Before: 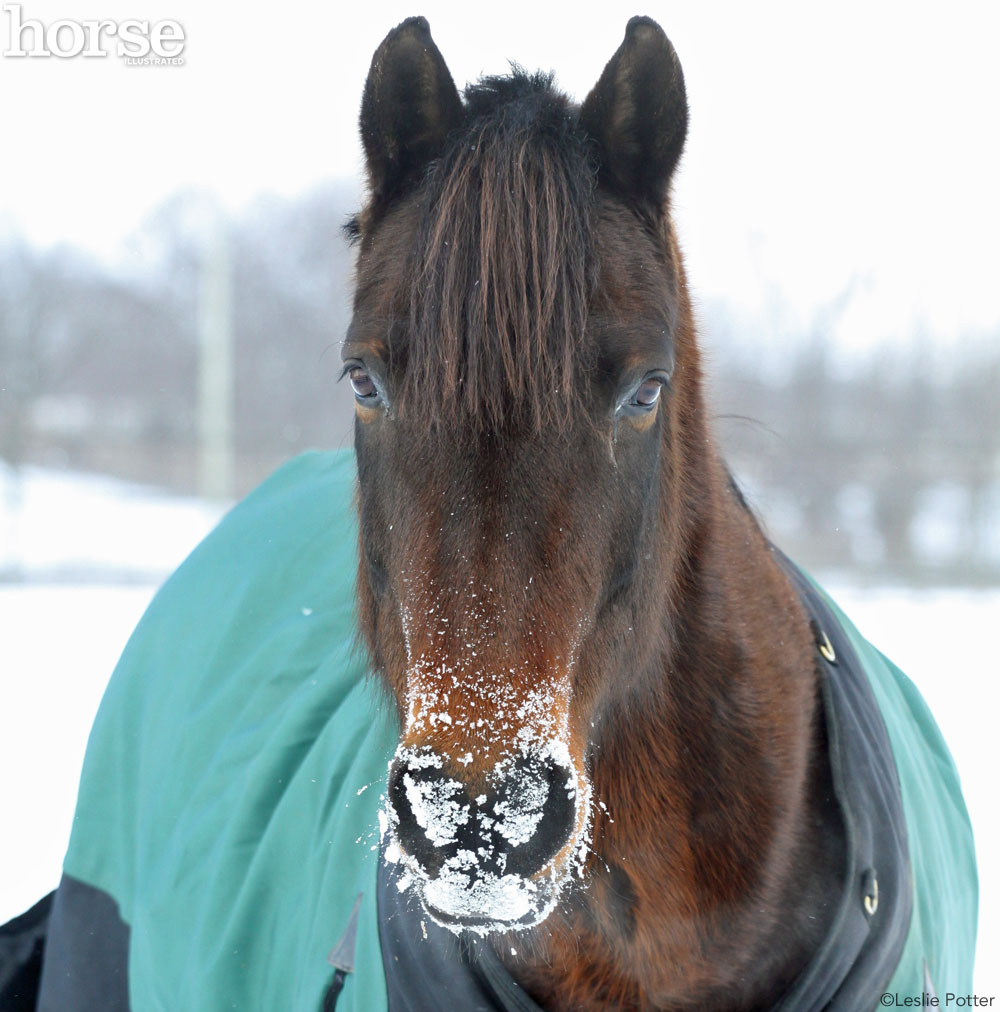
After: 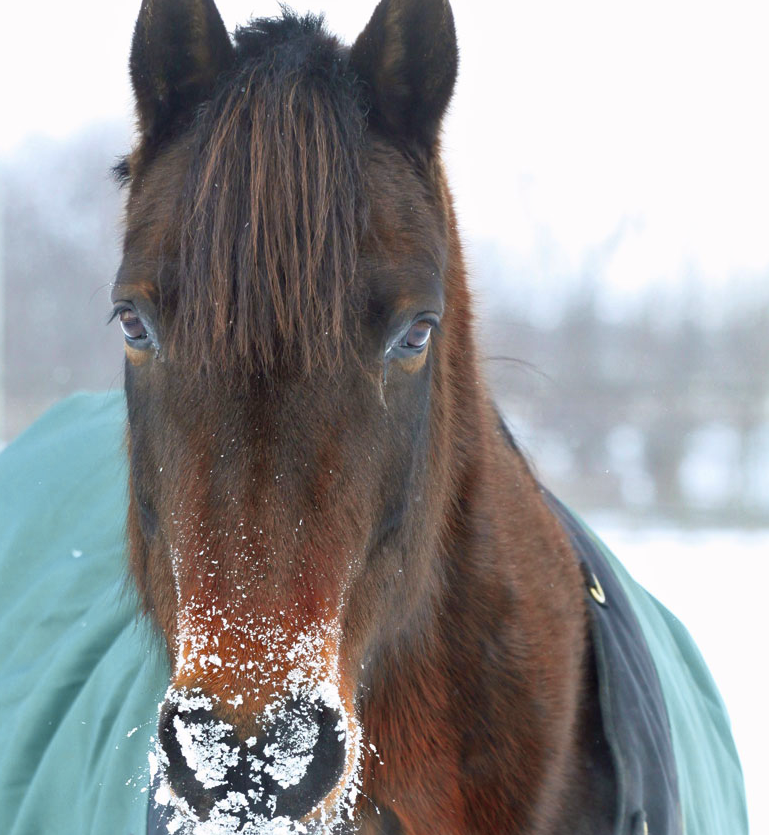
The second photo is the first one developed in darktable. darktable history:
crop: left 23.058%, top 5.823%, bottom 11.607%
tone curve: curves: ch0 [(0, 0.024) (0.119, 0.146) (0.474, 0.464) (0.718, 0.721) (0.817, 0.839) (1, 0.998)]; ch1 [(0, 0) (0.377, 0.416) (0.439, 0.451) (0.477, 0.477) (0.501, 0.504) (0.538, 0.544) (0.58, 0.602) (0.664, 0.676) (0.783, 0.804) (1, 1)]; ch2 [(0, 0) (0.38, 0.405) (0.463, 0.456) (0.498, 0.497) (0.524, 0.535) (0.578, 0.576) (0.648, 0.665) (1, 1)], color space Lab, independent channels, preserve colors none
